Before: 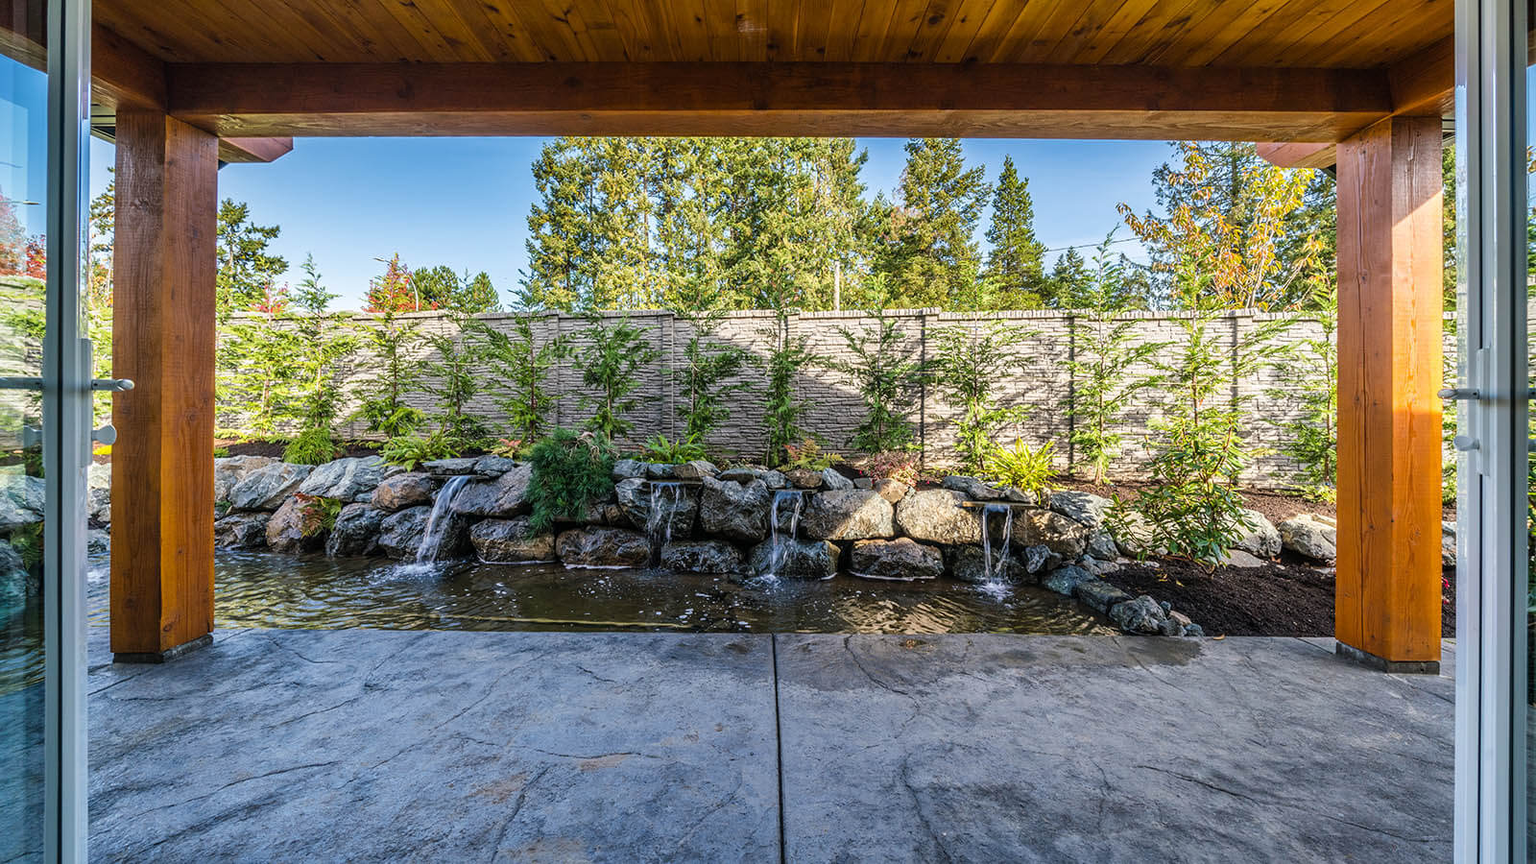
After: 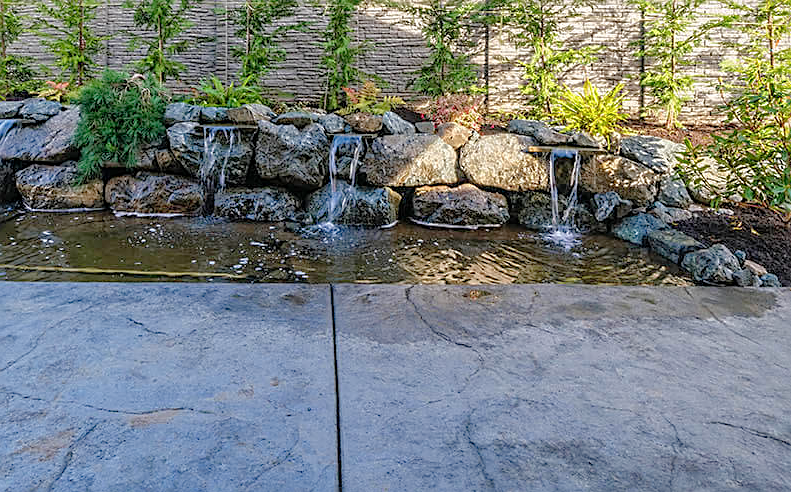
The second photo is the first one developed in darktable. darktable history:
crop: left 29.672%, top 41.786%, right 20.851%, bottom 3.487%
sharpen: on, module defaults
tone curve: curves: ch0 [(0, 0) (0.004, 0.008) (0.077, 0.156) (0.169, 0.29) (0.774, 0.774) (1, 1)], color space Lab, linked channels, preserve colors none
color balance rgb: global vibrance 0.5%
